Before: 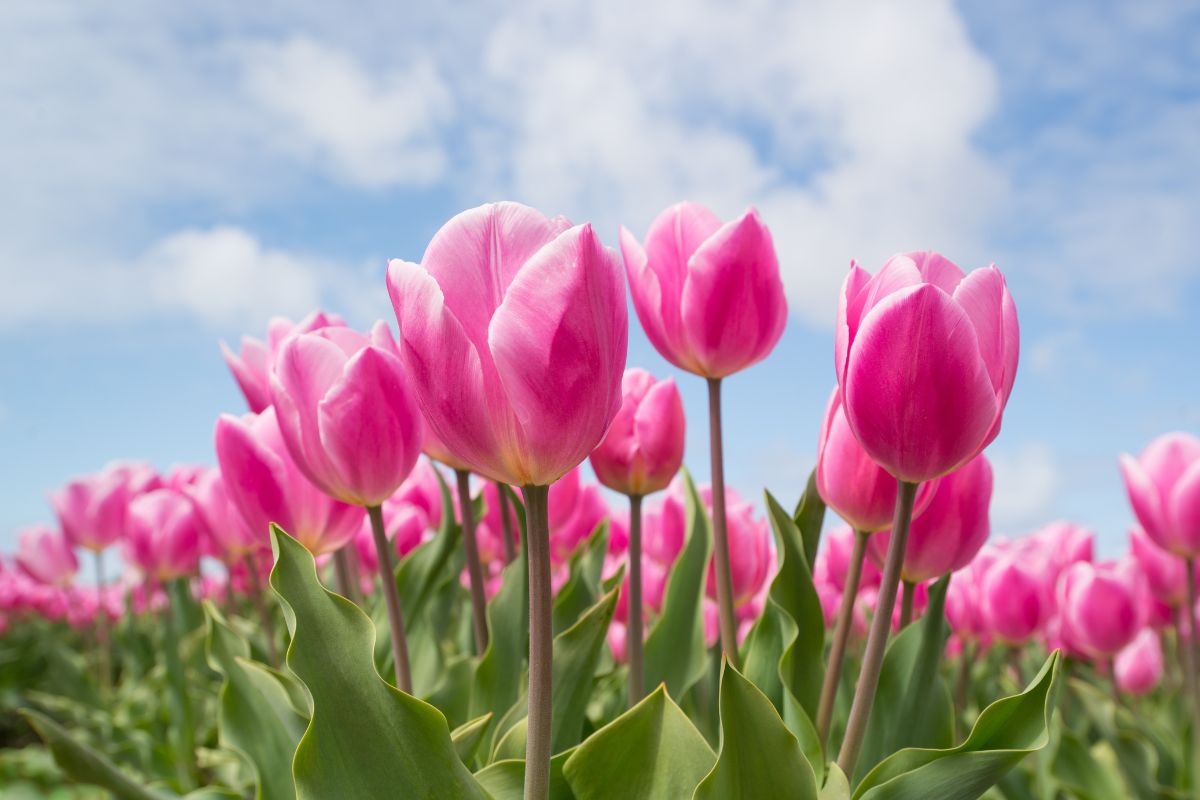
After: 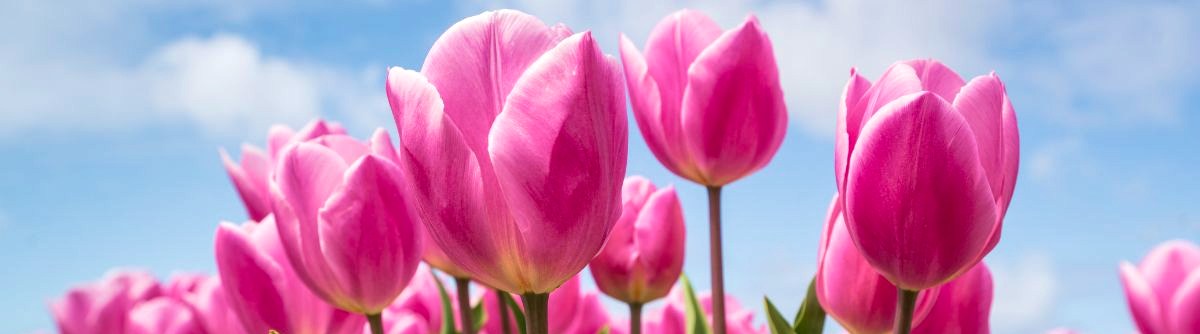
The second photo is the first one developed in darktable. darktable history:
local contrast: detail 130%
crop and rotate: top 24.054%, bottom 34.09%
velvia: strength 45.62%
